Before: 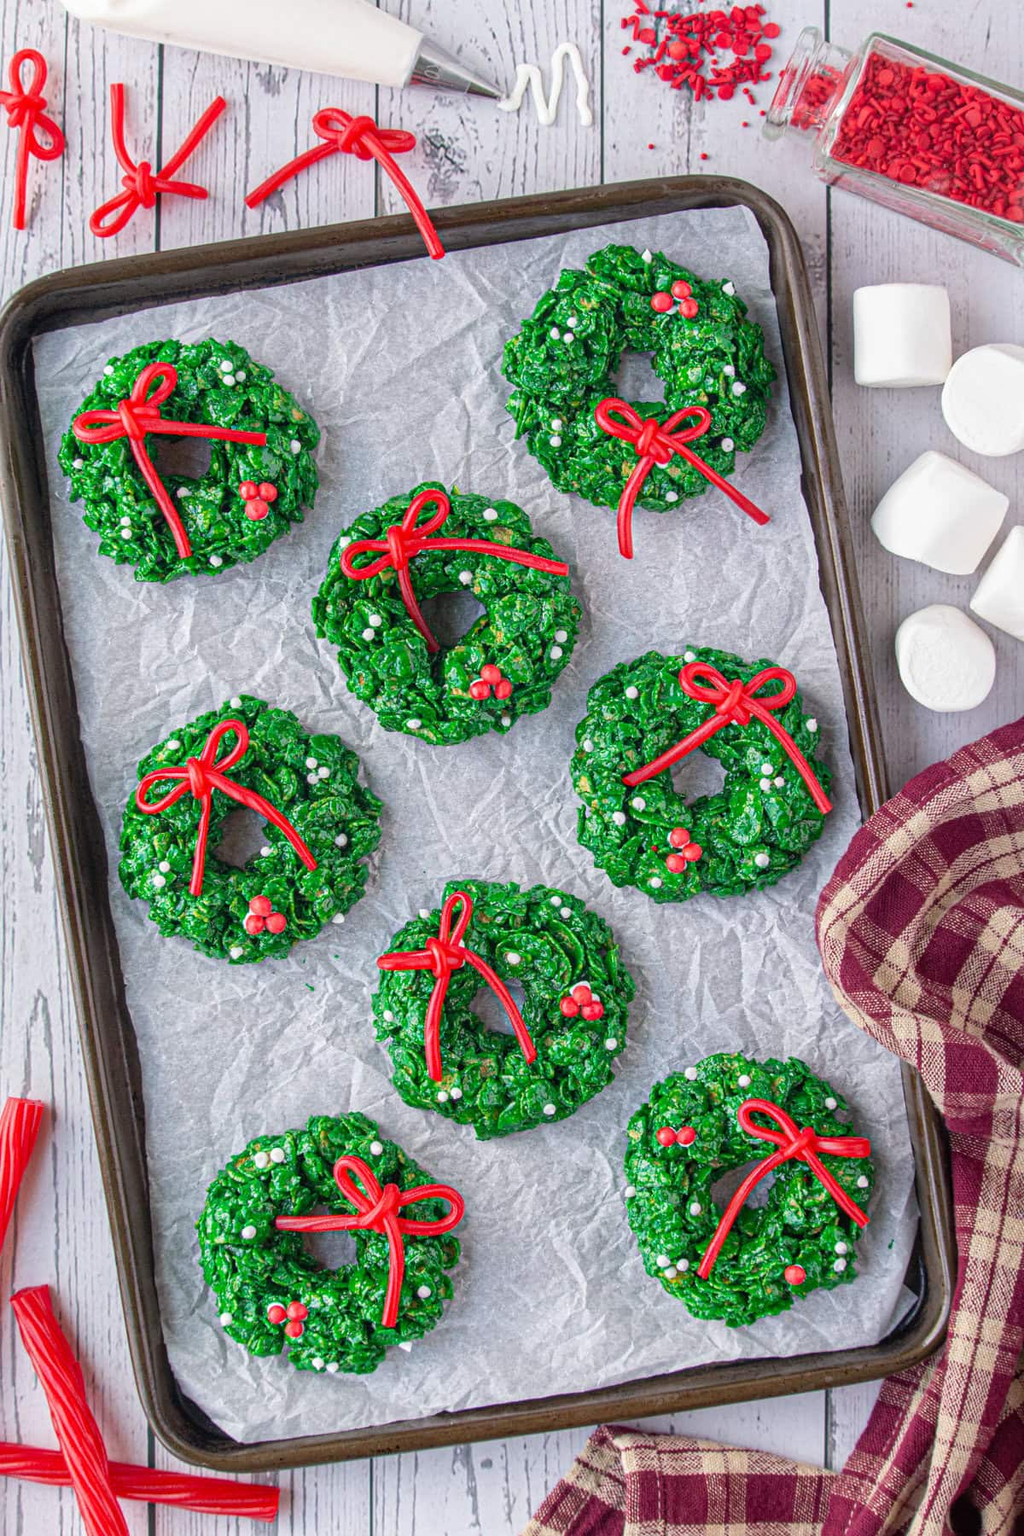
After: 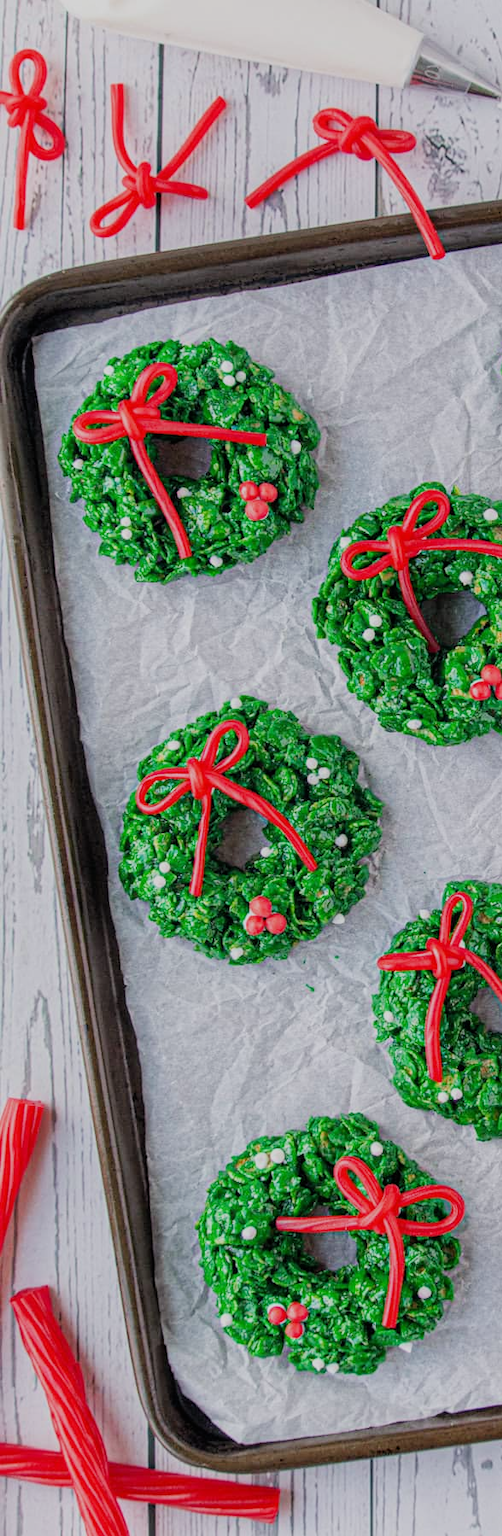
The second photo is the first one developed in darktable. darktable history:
crop and rotate: left 0%, top 0%, right 50.845%
filmic rgb: black relative exposure -7.65 EV, white relative exposure 4.56 EV, hardness 3.61
